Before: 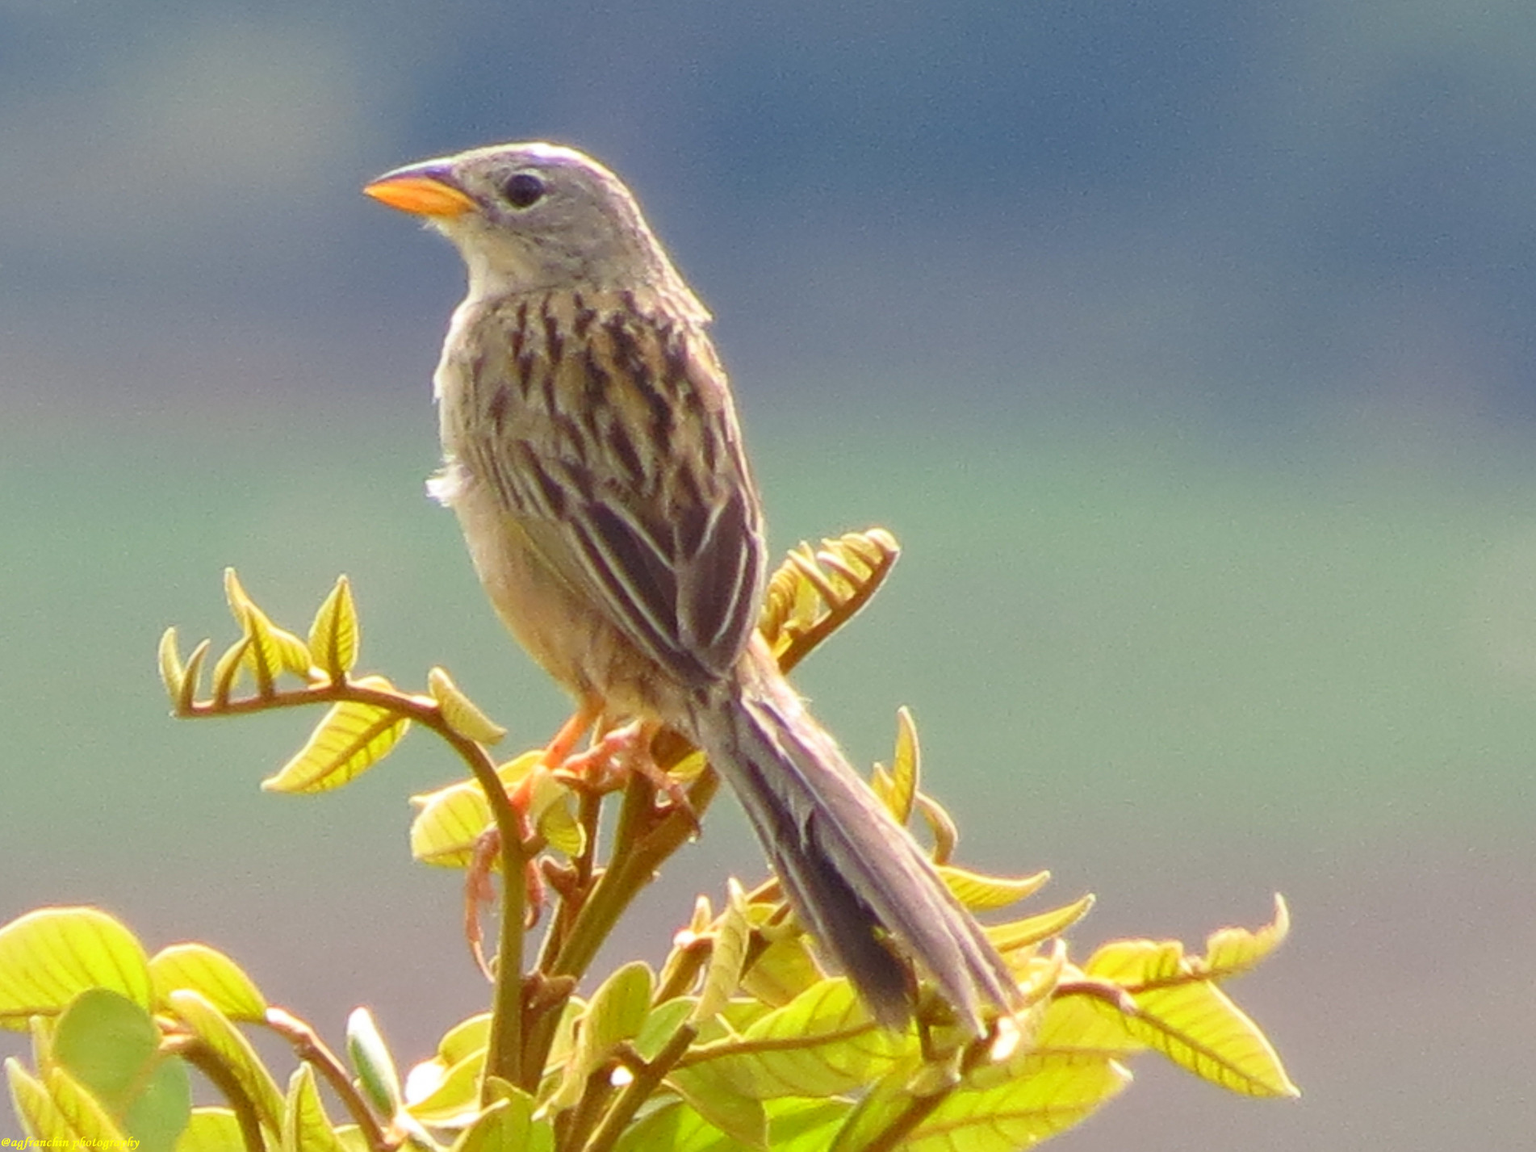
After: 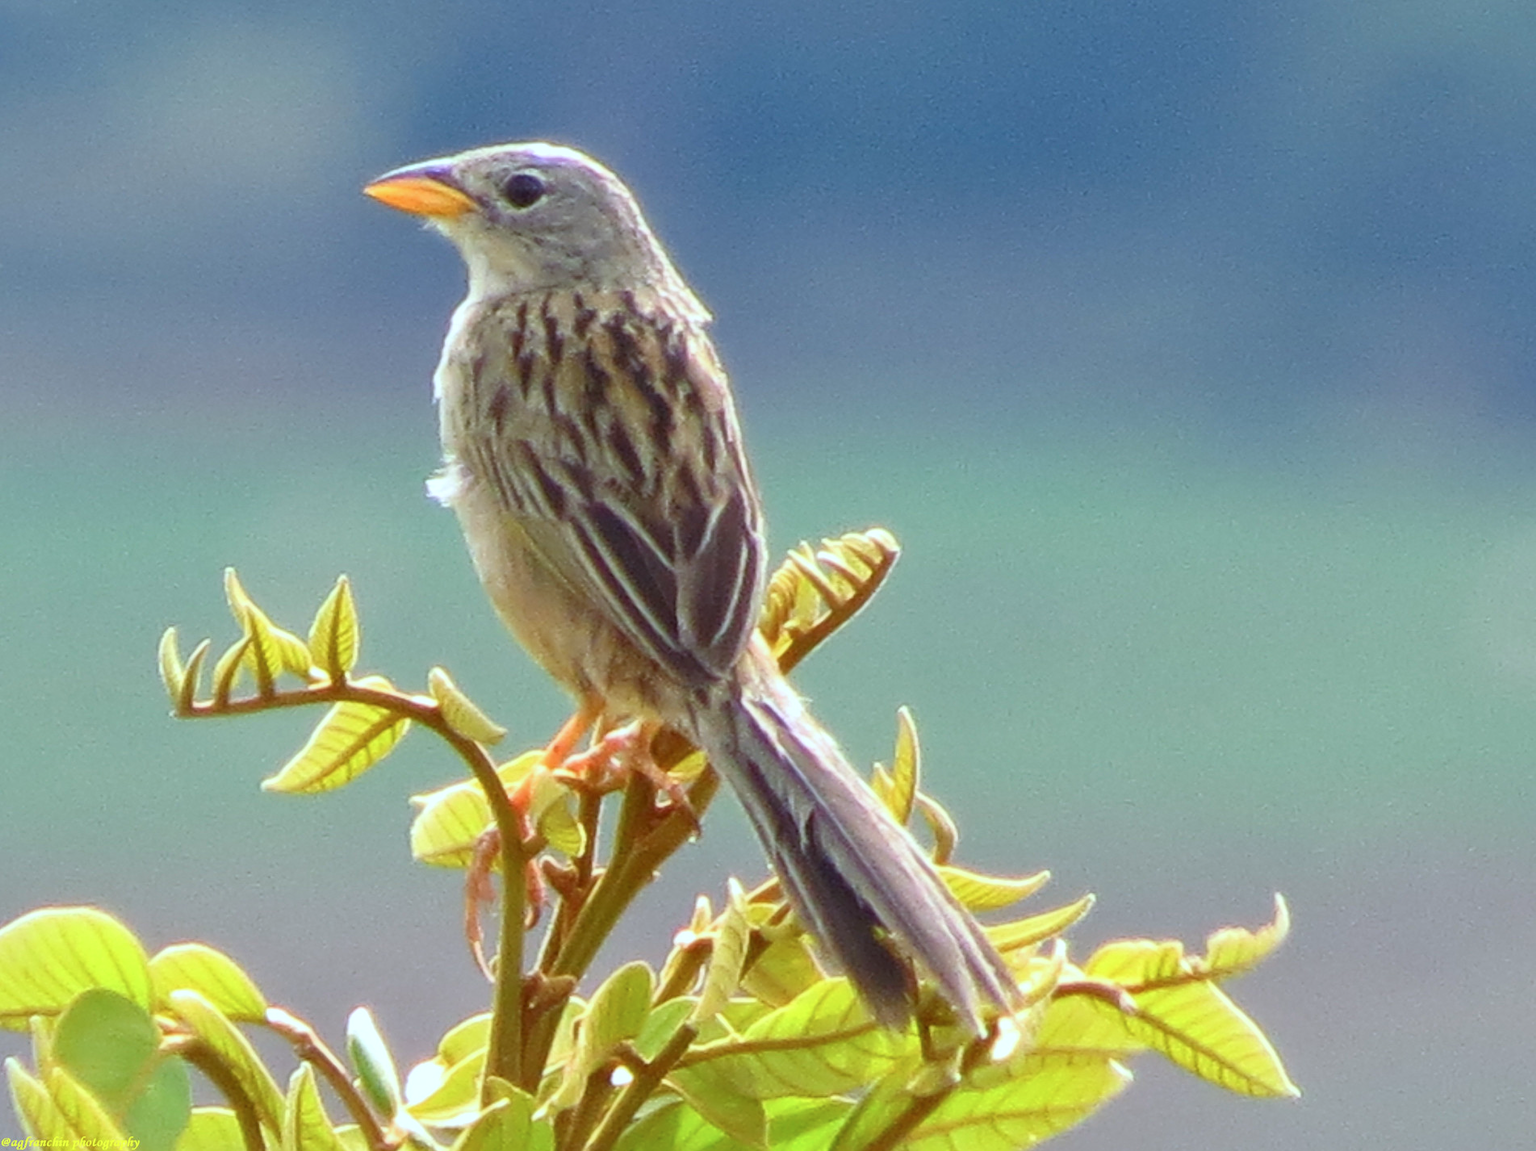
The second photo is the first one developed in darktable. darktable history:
color calibration: gray › normalize channels true, illuminant F (fluorescent), F source F9 (Cool White Deluxe 4150 K) – high CRI, x 0.374, y 0.373, temperature 4158.36 K, gamut compression 0.003
local contrast: mode bilateral grid, contrast 19, coarseness 51, detail 119%, midtone range 0.2
